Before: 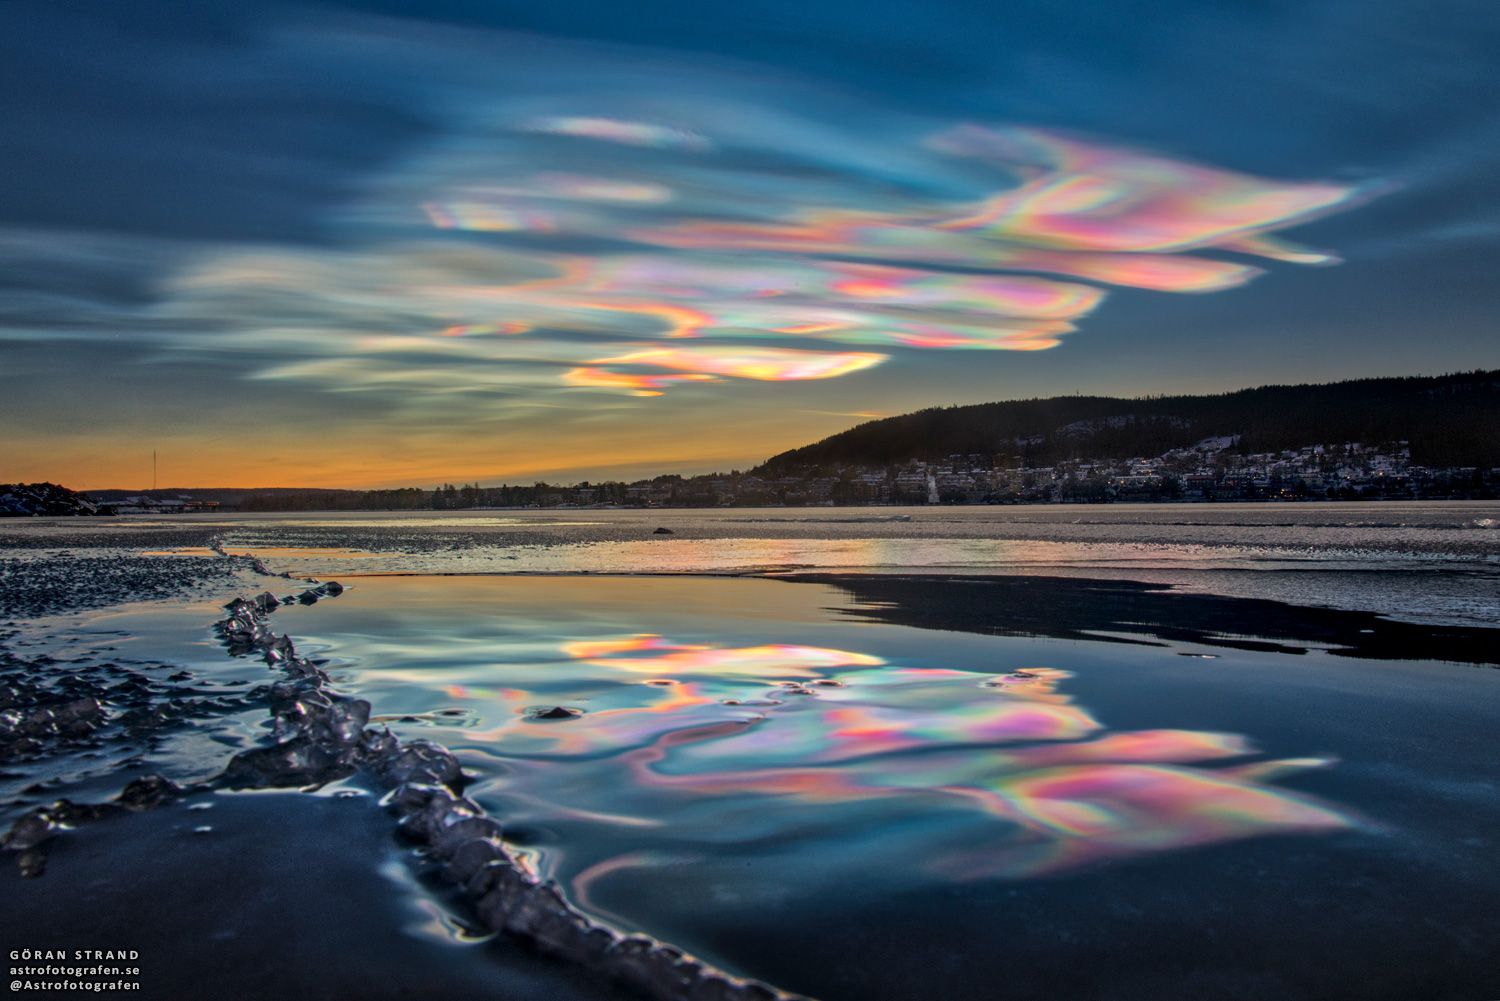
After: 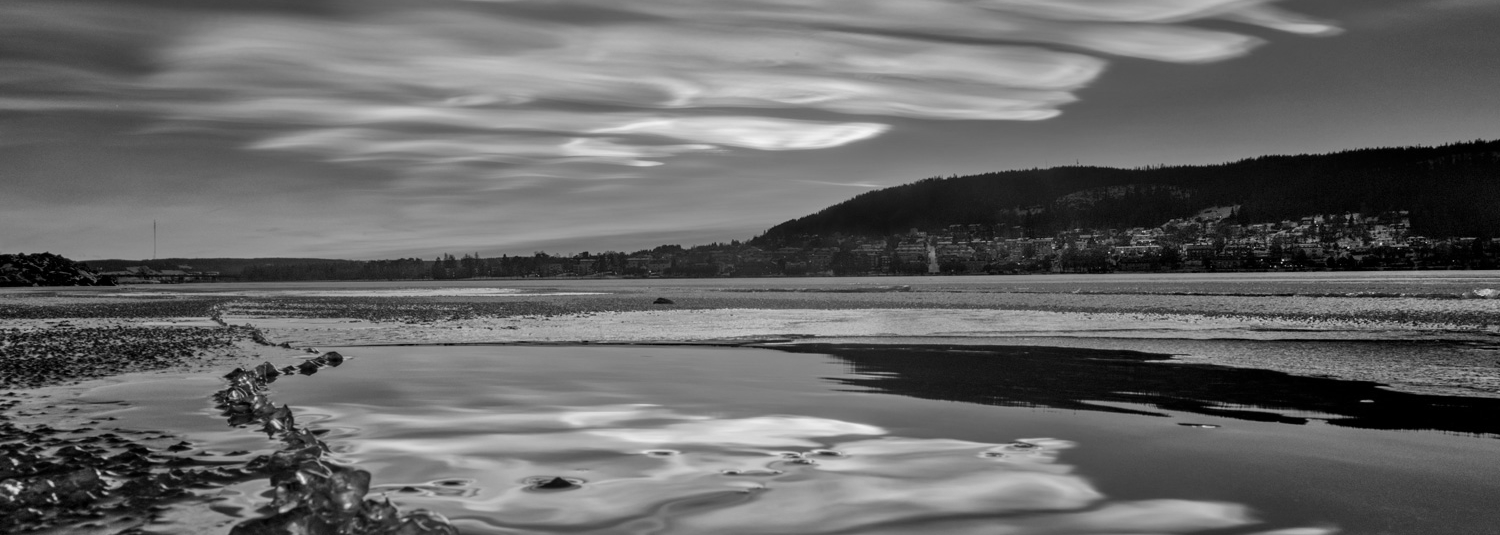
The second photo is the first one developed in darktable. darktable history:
crop and rotate: top 23.043%, bottom 23.437%
shadows and highlights: shadows 52.34, highlights -28.23, soften with gaussian
monochrome: a -35.87, b 49.73, size 1.7
